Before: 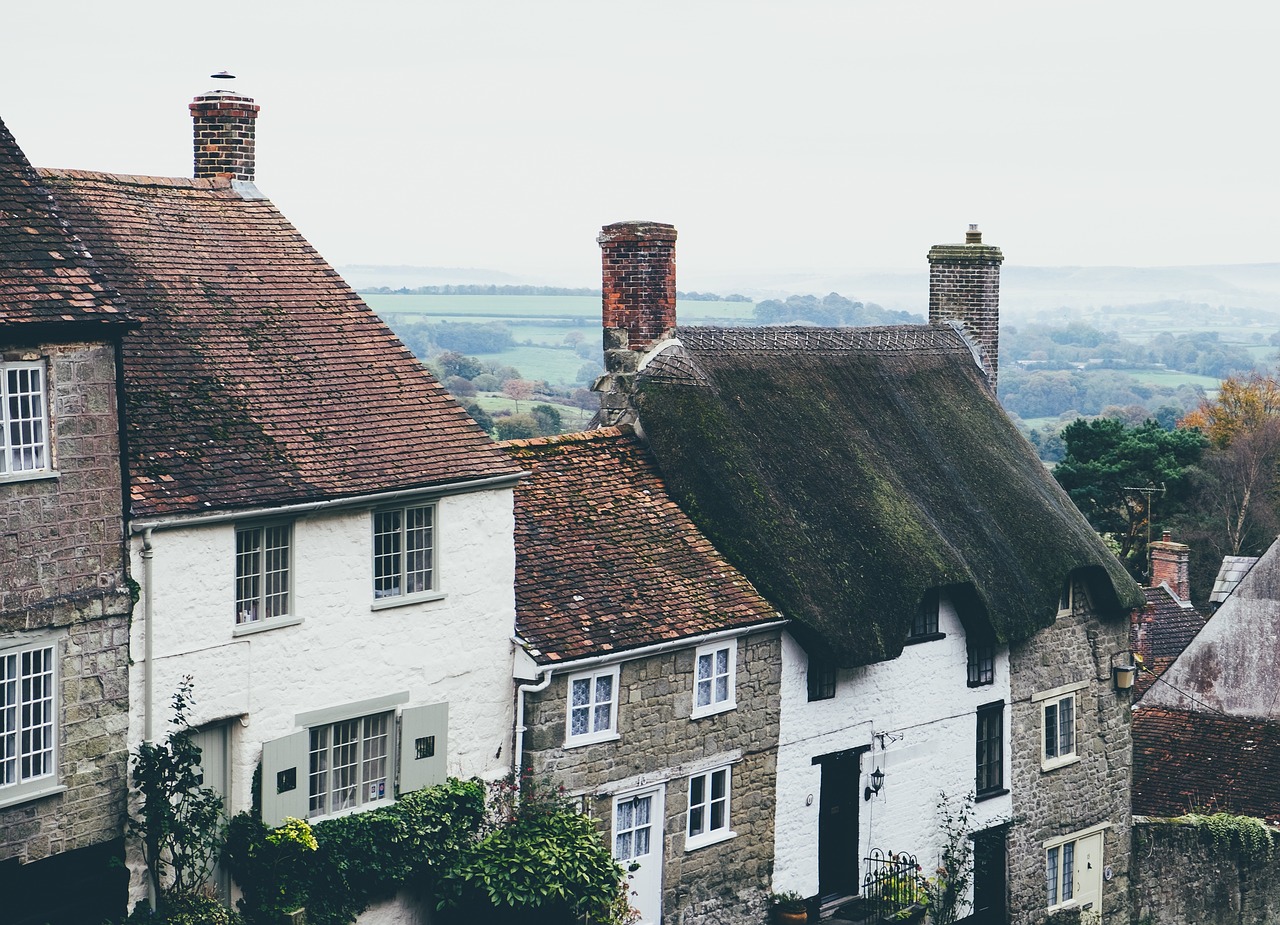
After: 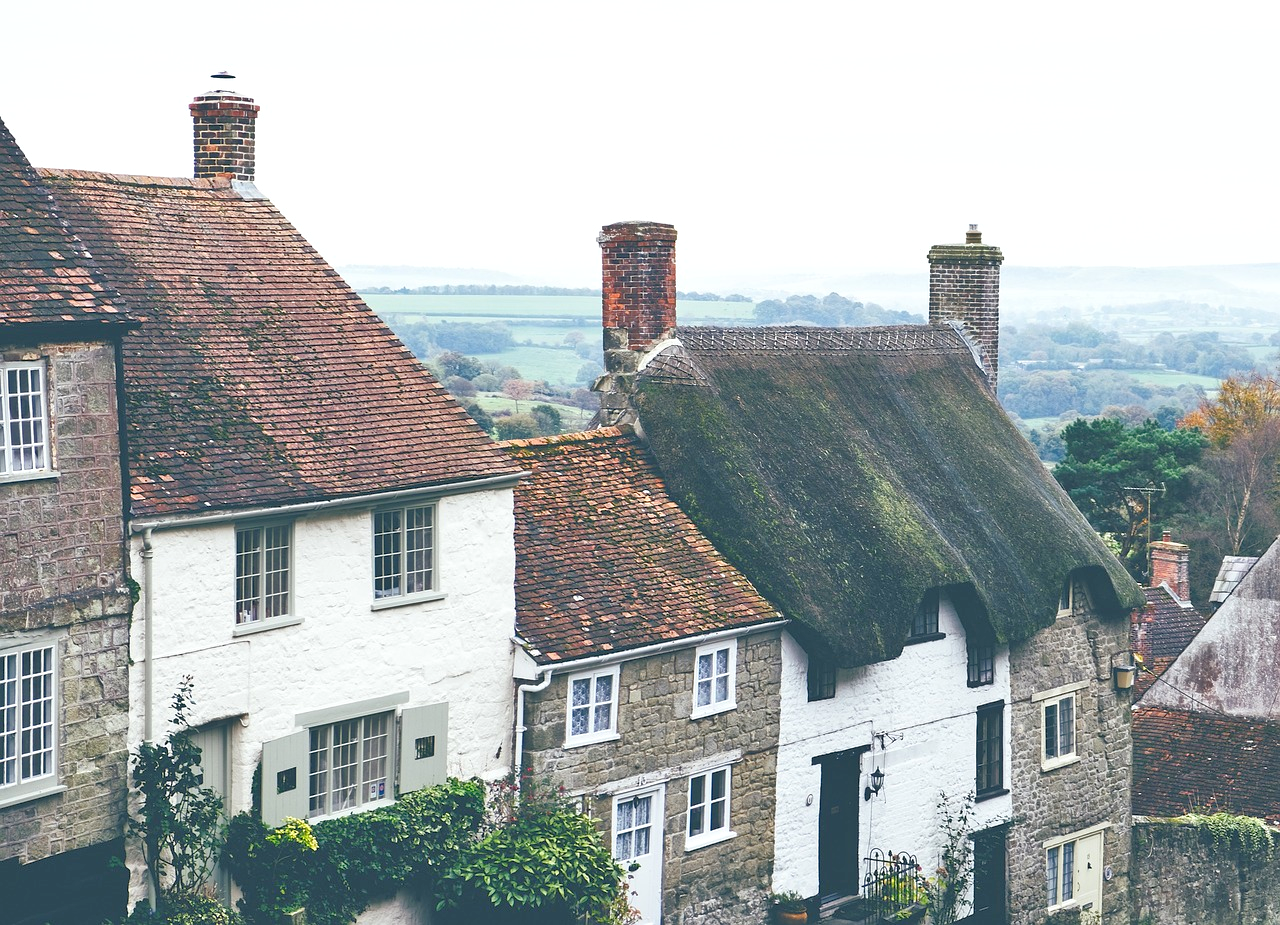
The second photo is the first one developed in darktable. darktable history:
tone equalizer: -7 EV 0.145 EV, -6 EV 0.579 EV, -5 EV 1.18 EV, -4 EV 1.33 EV, -3 EV 1.16 EV, -2 EV 0.6 EV, -1 EV 0.163 EV
exposure: exposure 0.293 EV, compensate highlight preservation false
